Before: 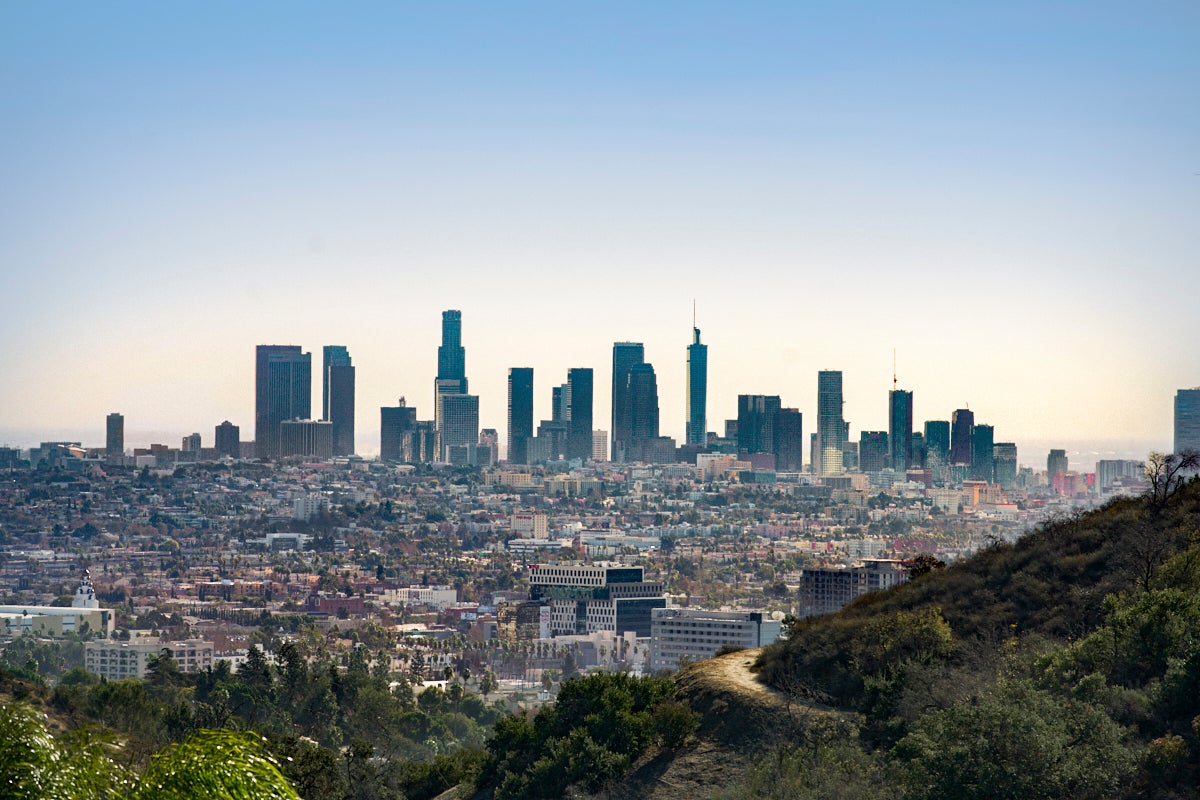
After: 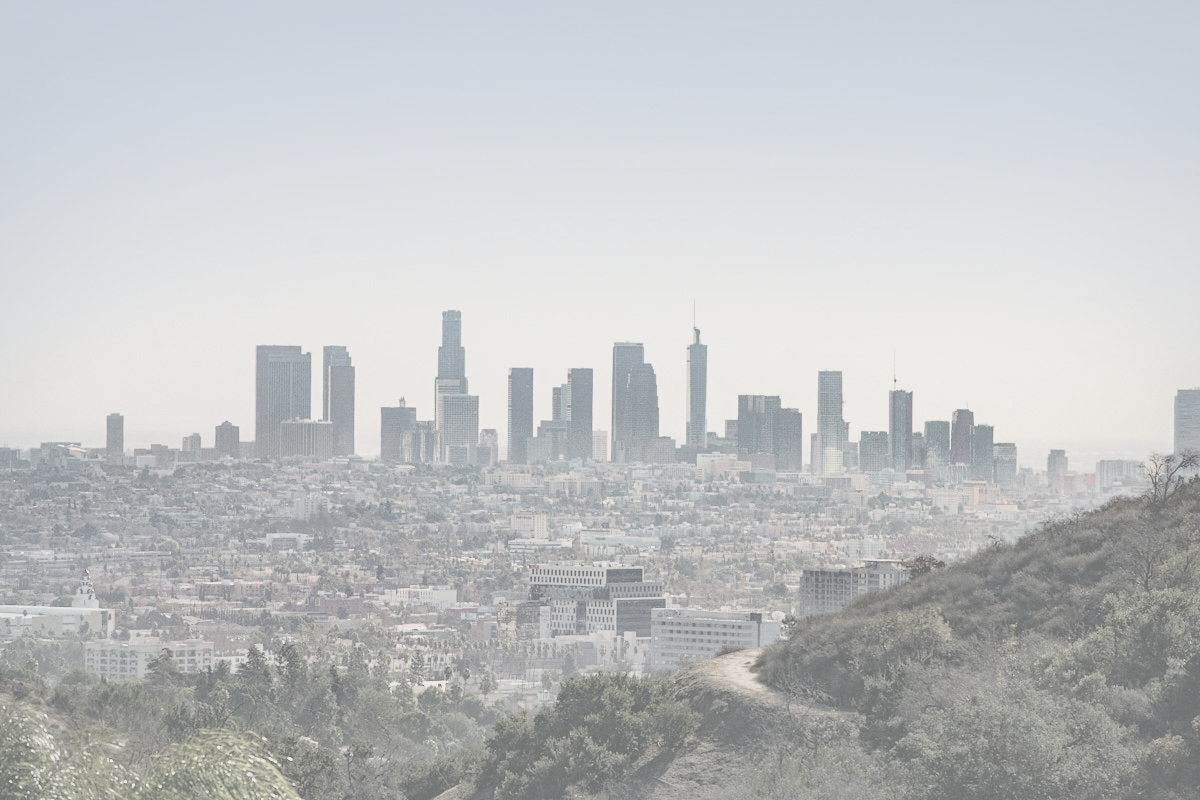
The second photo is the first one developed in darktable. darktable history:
contrast brightness saturation: contrast -0.304, brightness 0.761, saturation -0.793
